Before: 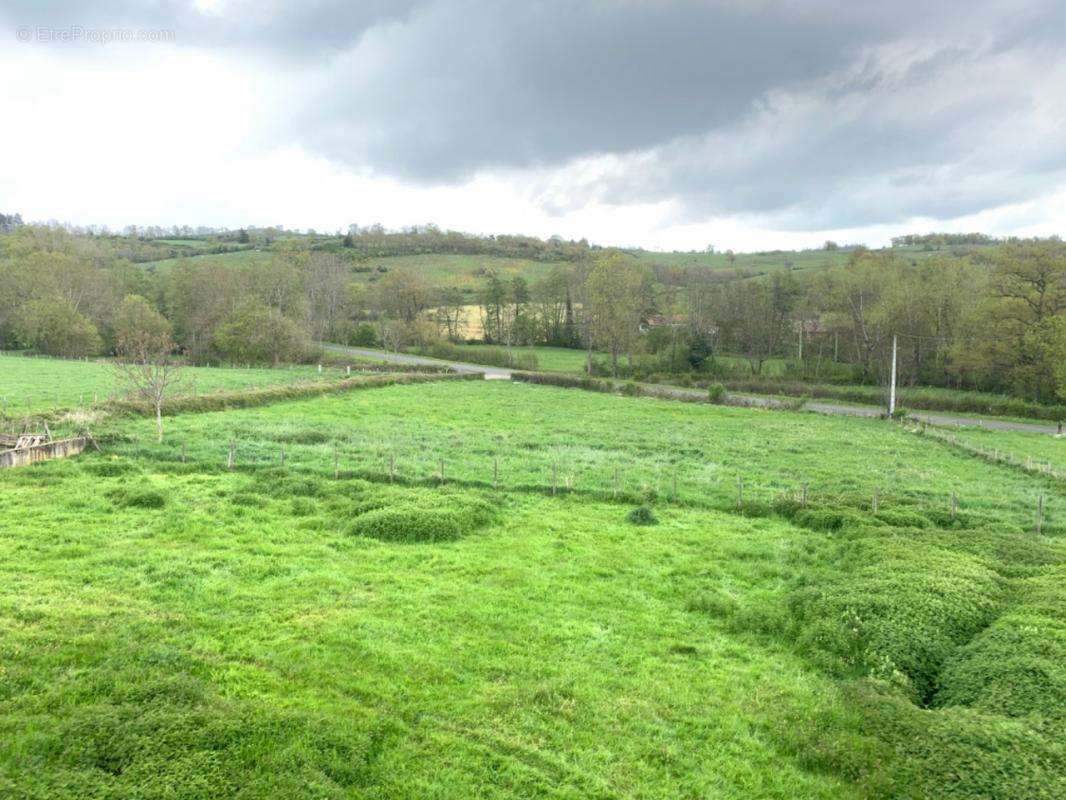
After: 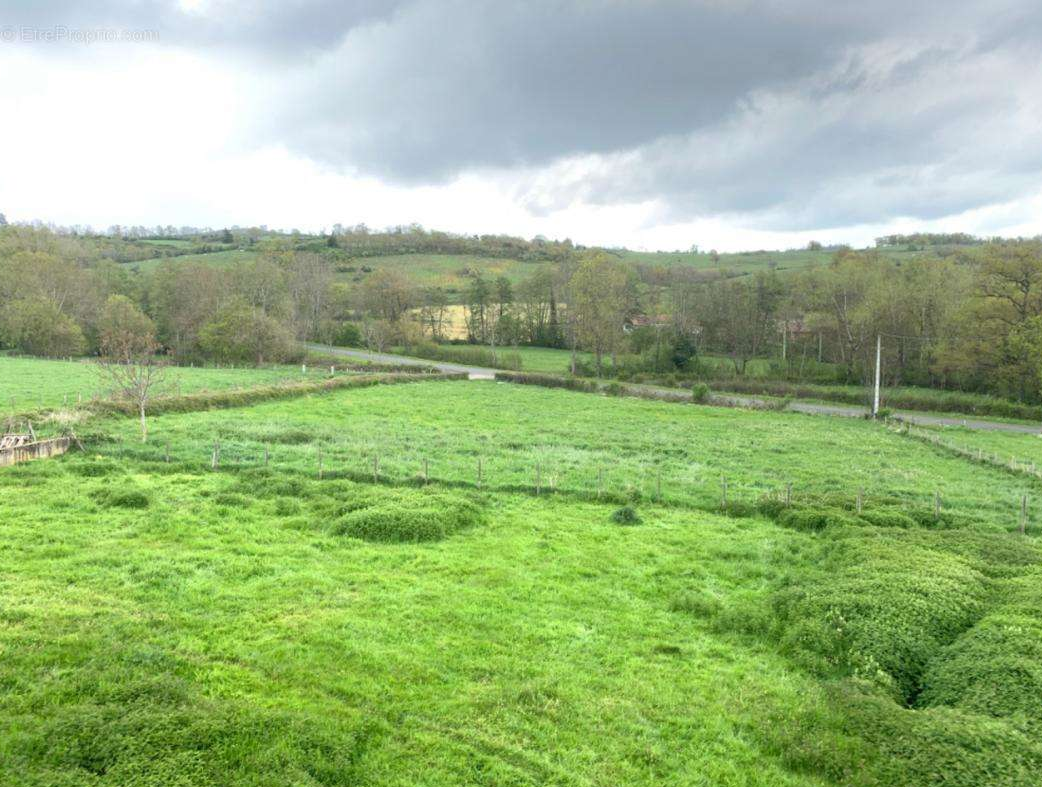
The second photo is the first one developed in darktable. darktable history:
crop and rotate: left 1.505%, right 0.693%, bottom 1.579%
